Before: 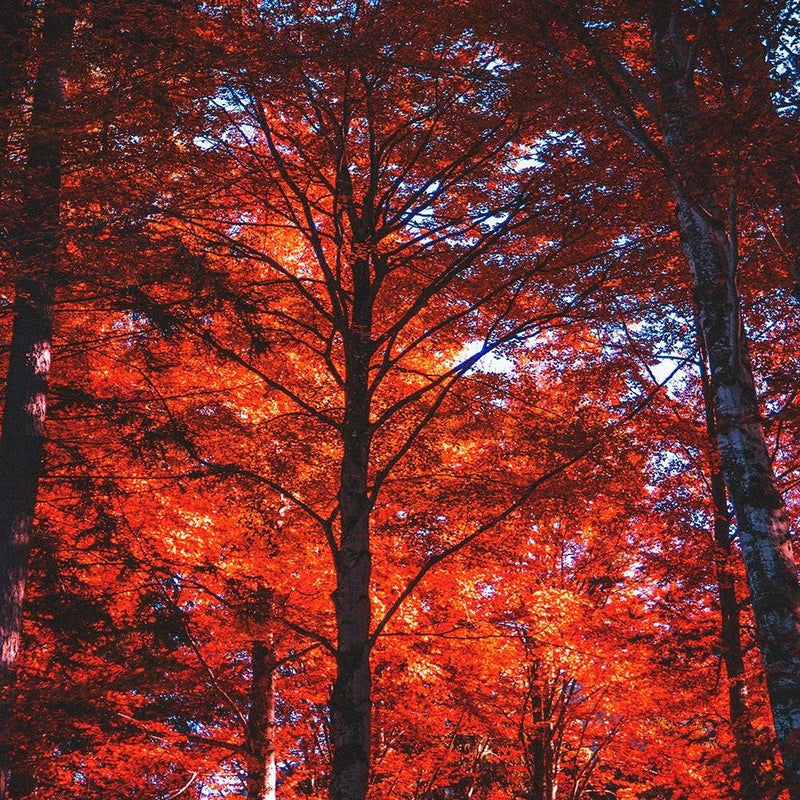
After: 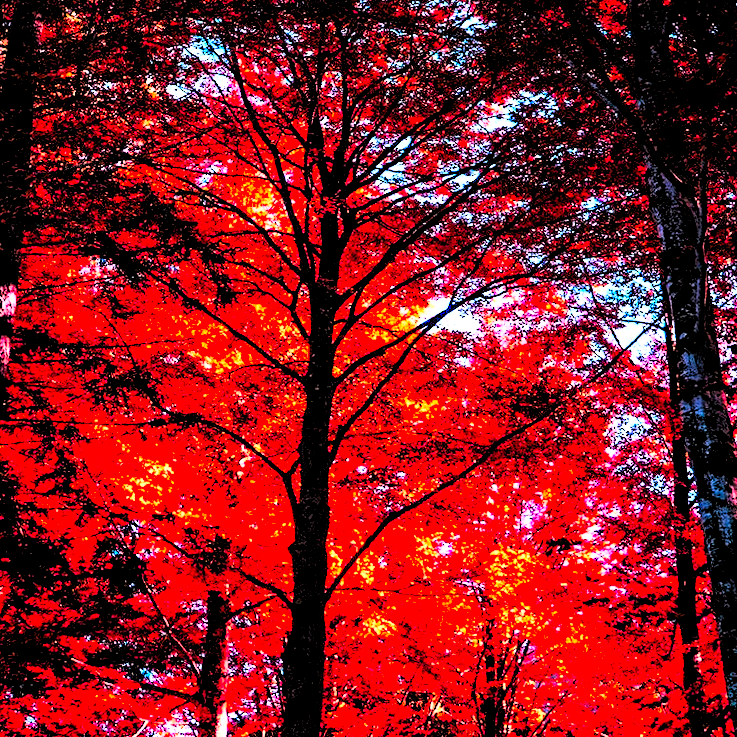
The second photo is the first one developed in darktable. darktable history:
white balance: emerald 1
crop and rotate: angle -1.96°, left 3.097%, top 4.154%, right 1.586%, bottom 0.529%
color correction: saturation 1.8
haze removal: compatibility mode true, adaptive false
rgb levels: levels [[0.013, 0.434, 0.89], [0, 0.5, 1], [0, 0.5, 1]]
rgb curve: curves: ch0 [(0, 0) (0.21, 0.15) (0.24, 0.21) (0.5, 0.75) (0.75, 0.96) (0.89, 0.99) (1, 1)]; ch1 [(0, 0.02) (0.21, 0.13) (0.25, 0.2) (0.5, 0.67) (0.75, 0.9) (0.89, 0.97) (1, 1)]; ch2 [(0, 0.02) (0.21, 0.13) (0.25, 0.2) (0.5, 0.67) (0.75, 0.9) (0.89, 0.97) (1, 1)], compensate middle gray true
